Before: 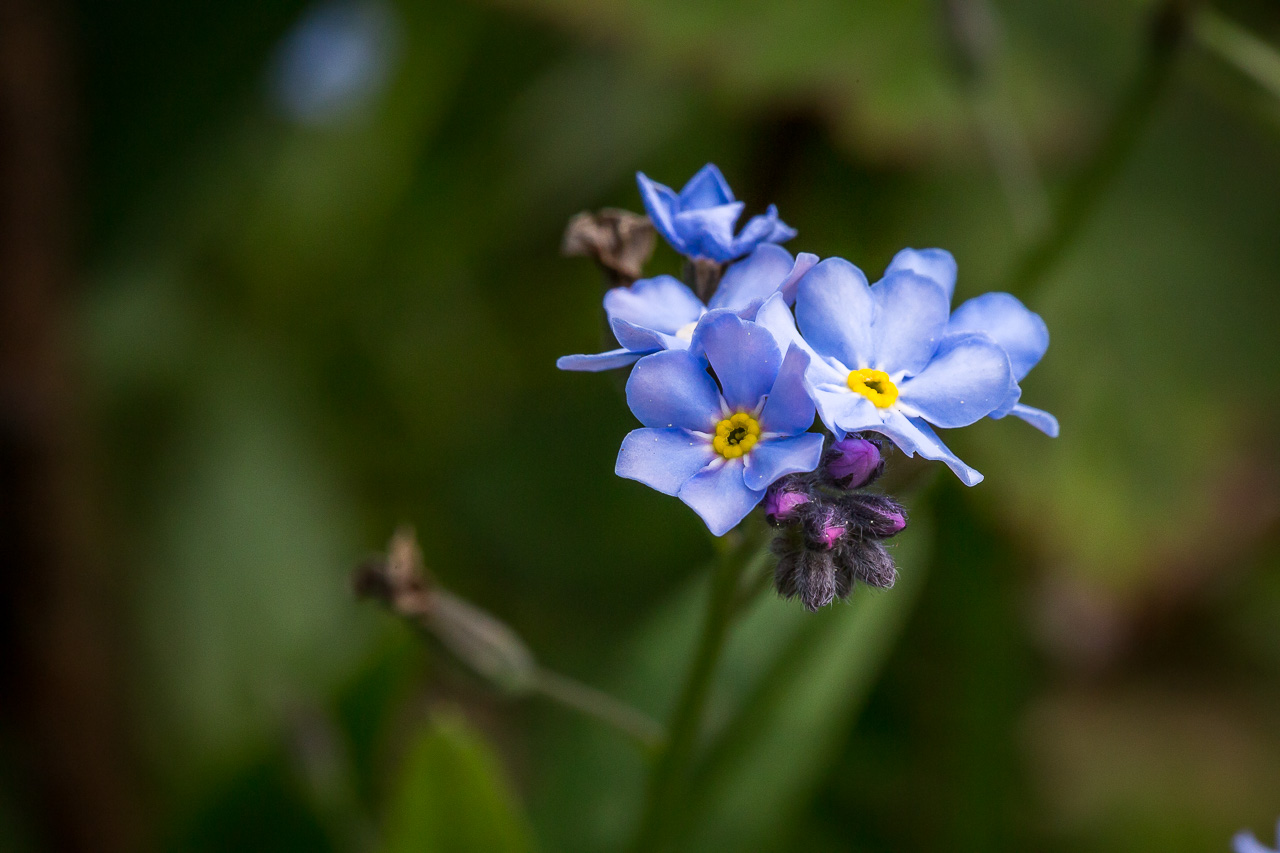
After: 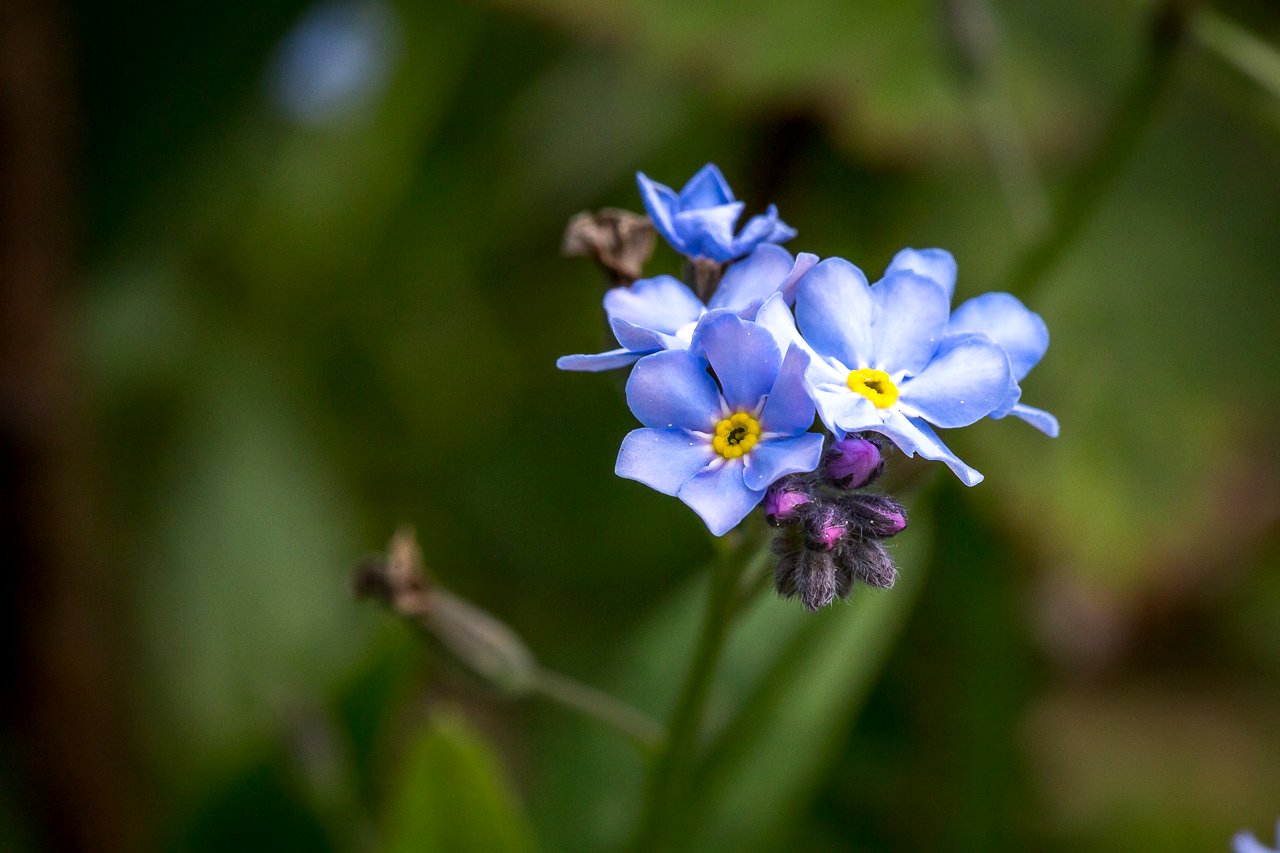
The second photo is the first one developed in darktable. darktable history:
exposure: black level correction 0.002, exposure 0.297 EV, compensate highlight preservation false
